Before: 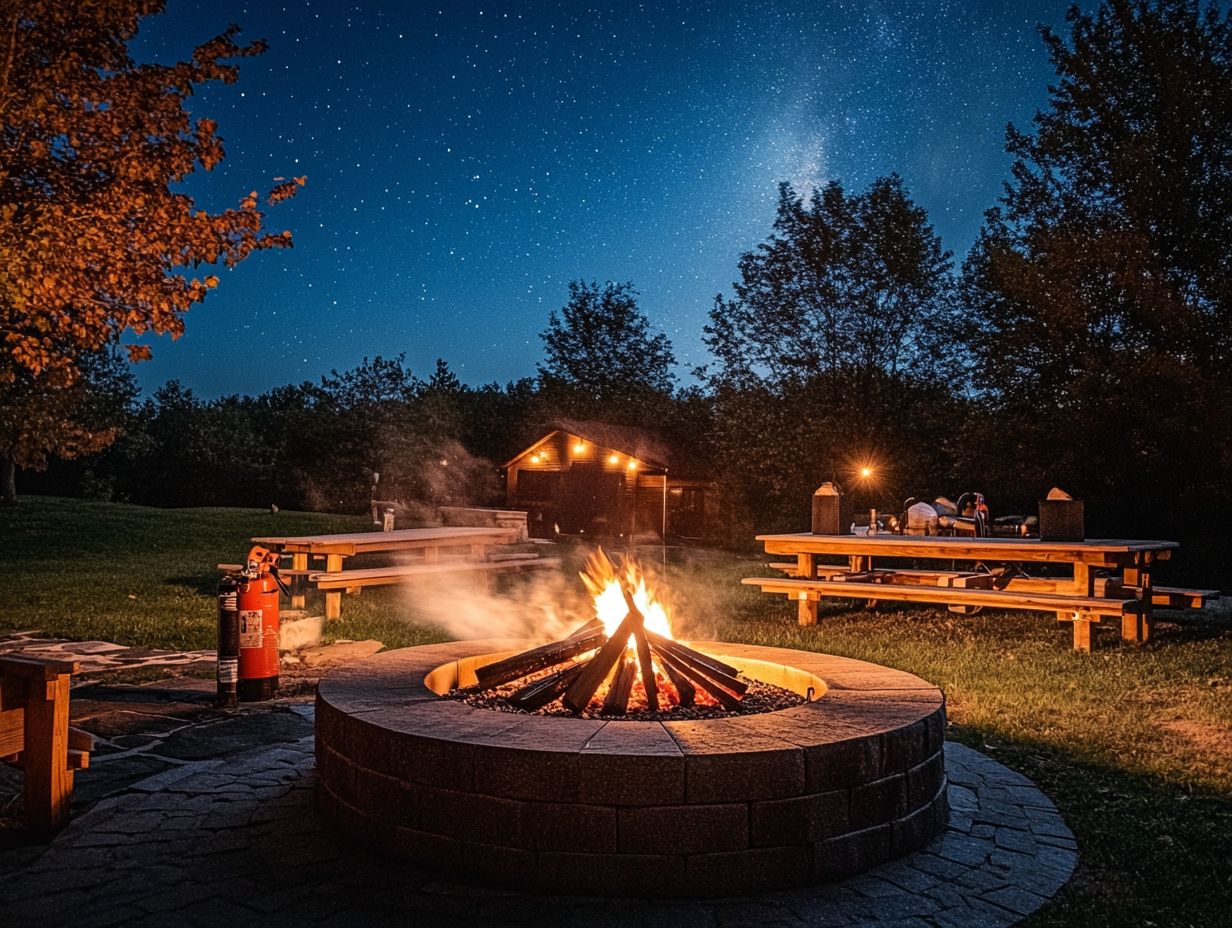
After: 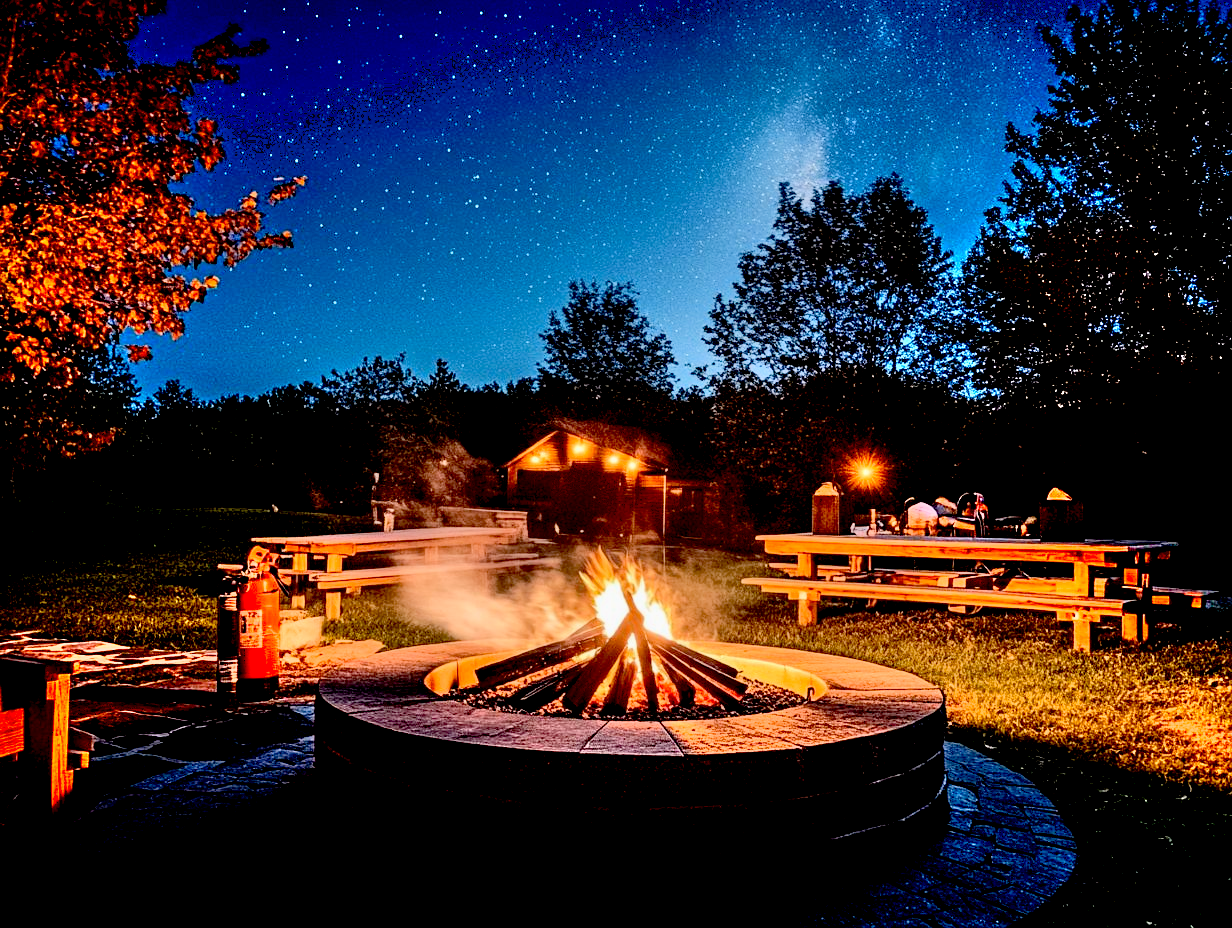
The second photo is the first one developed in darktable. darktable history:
shadows and highlights: low approximation 0.01, soften with gaussian
exposure: black level correction 0.027, exposure -0.082 EV, compensate highlight preservation false
